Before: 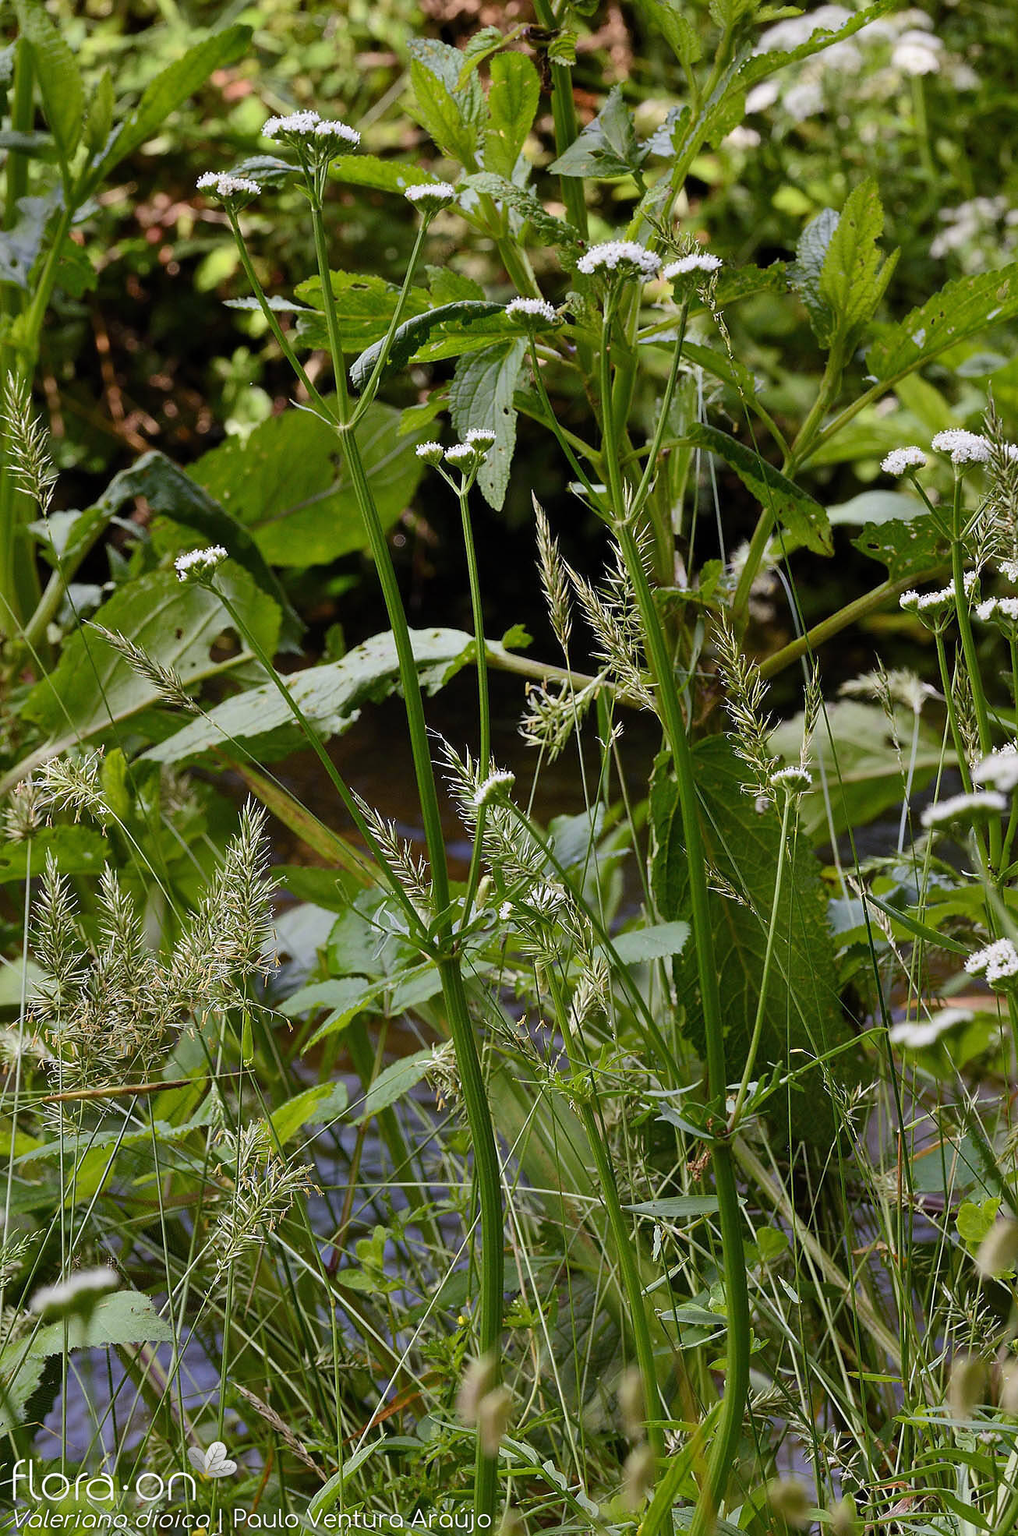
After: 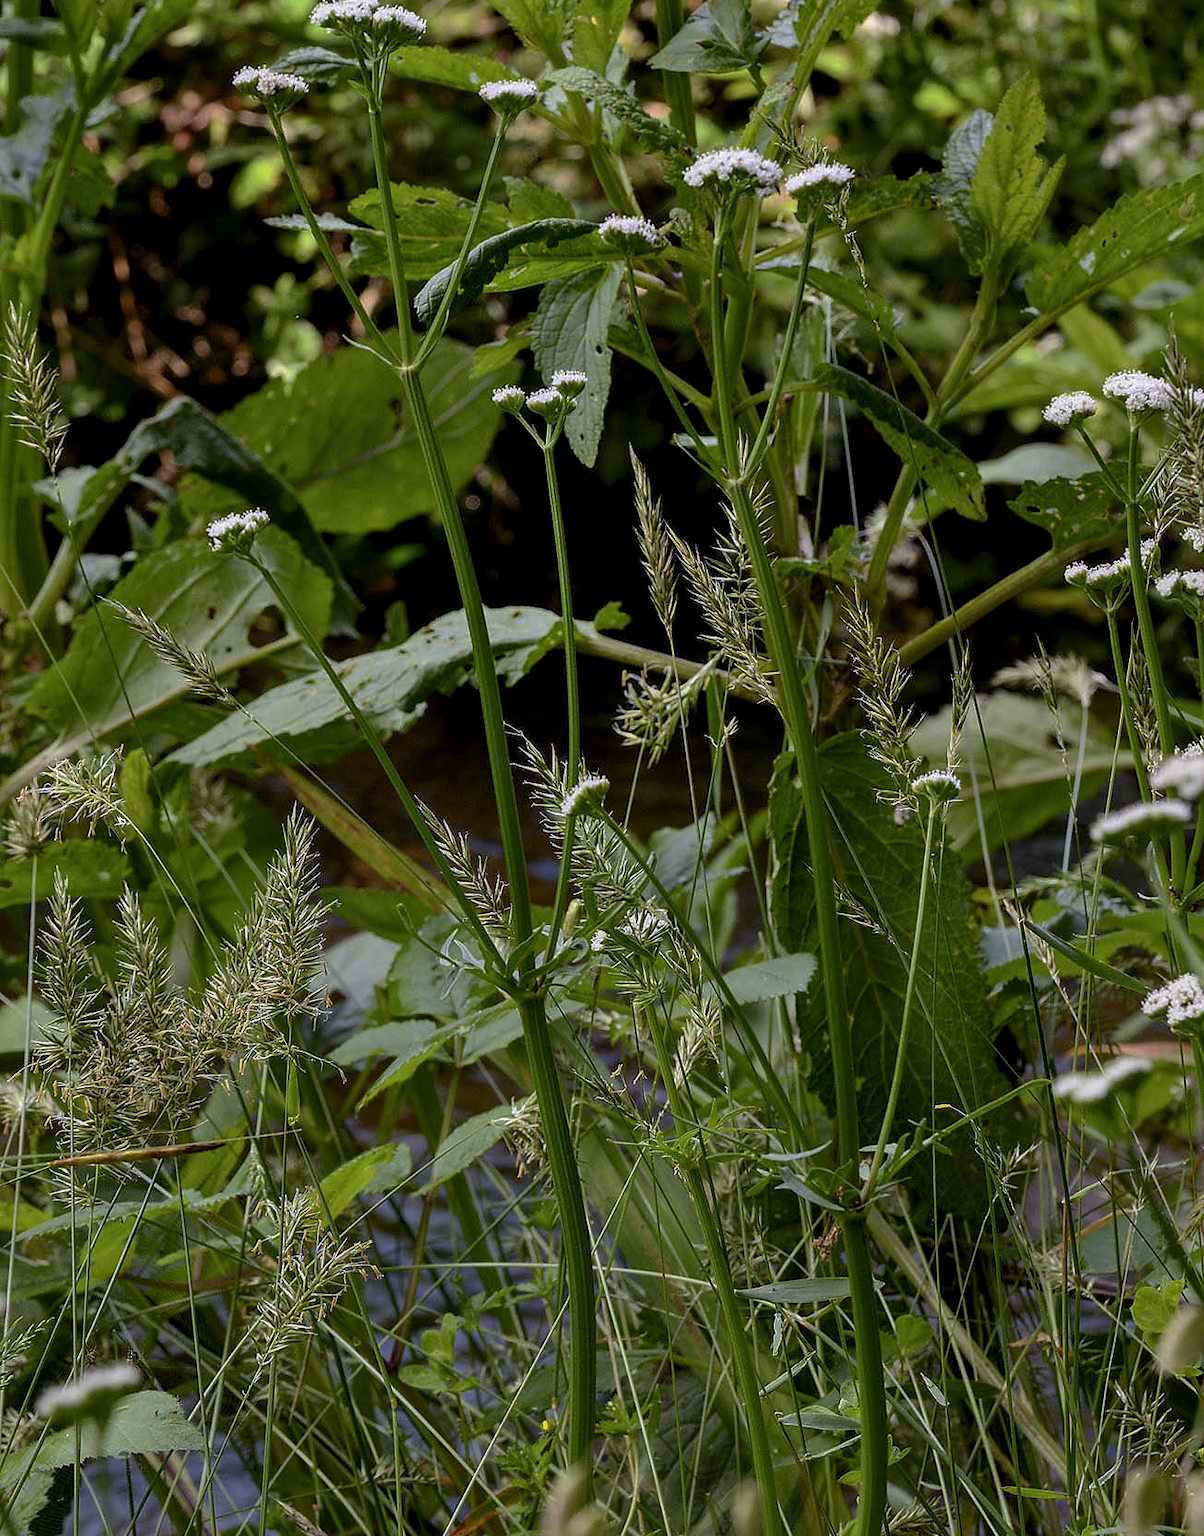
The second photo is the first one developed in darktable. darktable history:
local contrast: highlights 28%, detail 130%
crop: top 7.61%, bottom 7.898%
base curve: curves: ch0 [(0, 0) (0.595, 0.418) (1, 1)], preserve colors none
